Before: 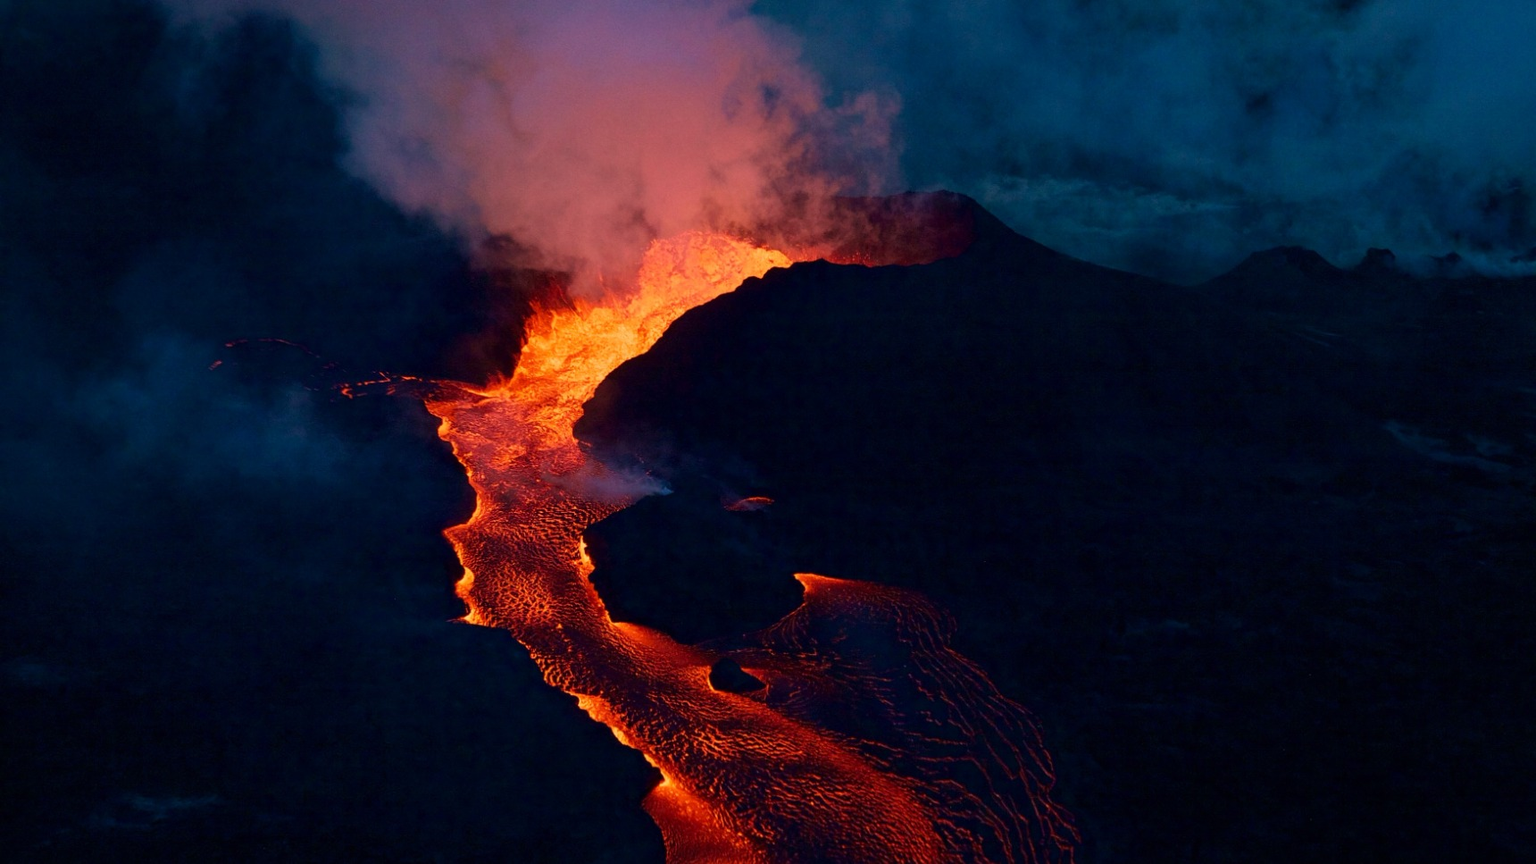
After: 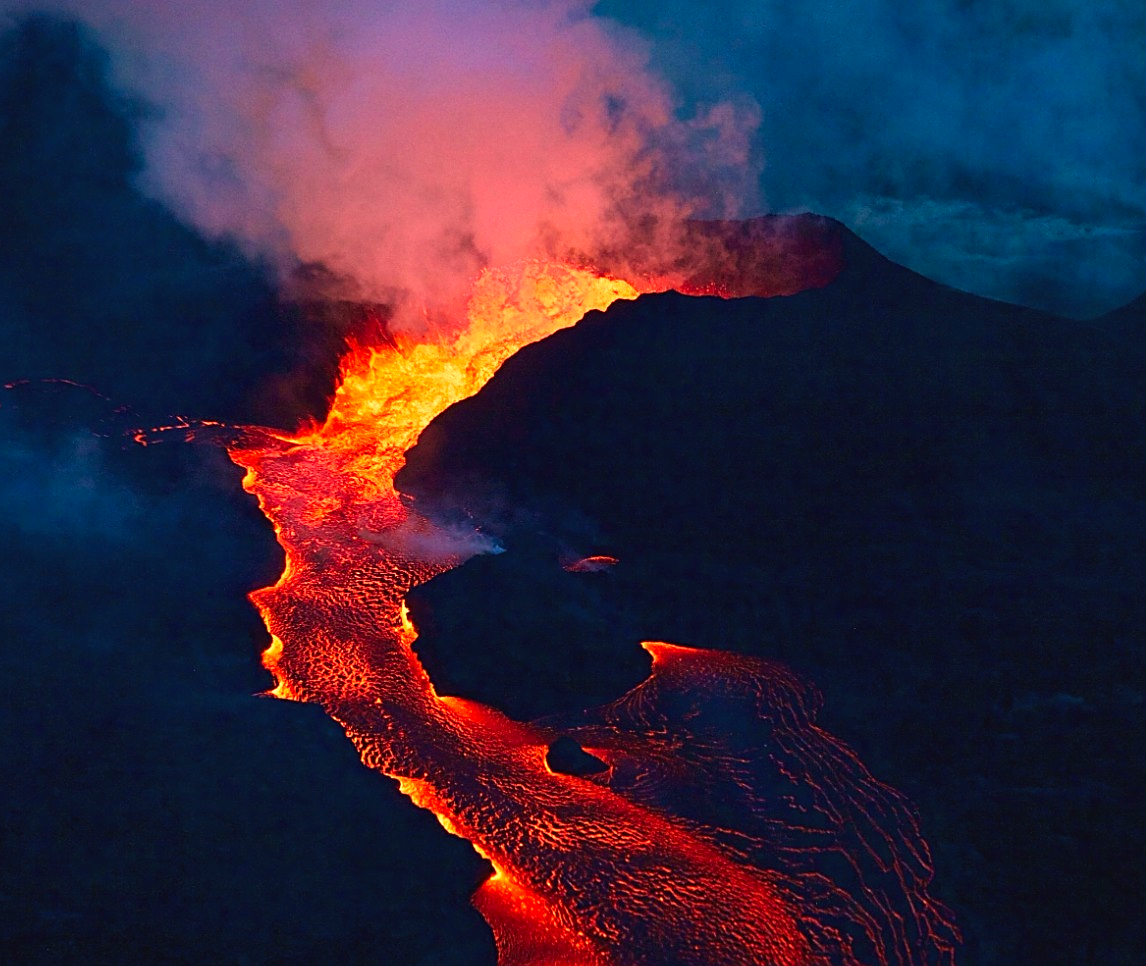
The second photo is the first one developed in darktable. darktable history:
crop and rotate: left 14.436%, right 18.898%
exposure: black level correction -0.002, exposure 0.708 EV, compensate exposure bias true, compensate highlight preservation false
contrast brightness saturation: saturation 0.13
sharpen: on, module defaults
